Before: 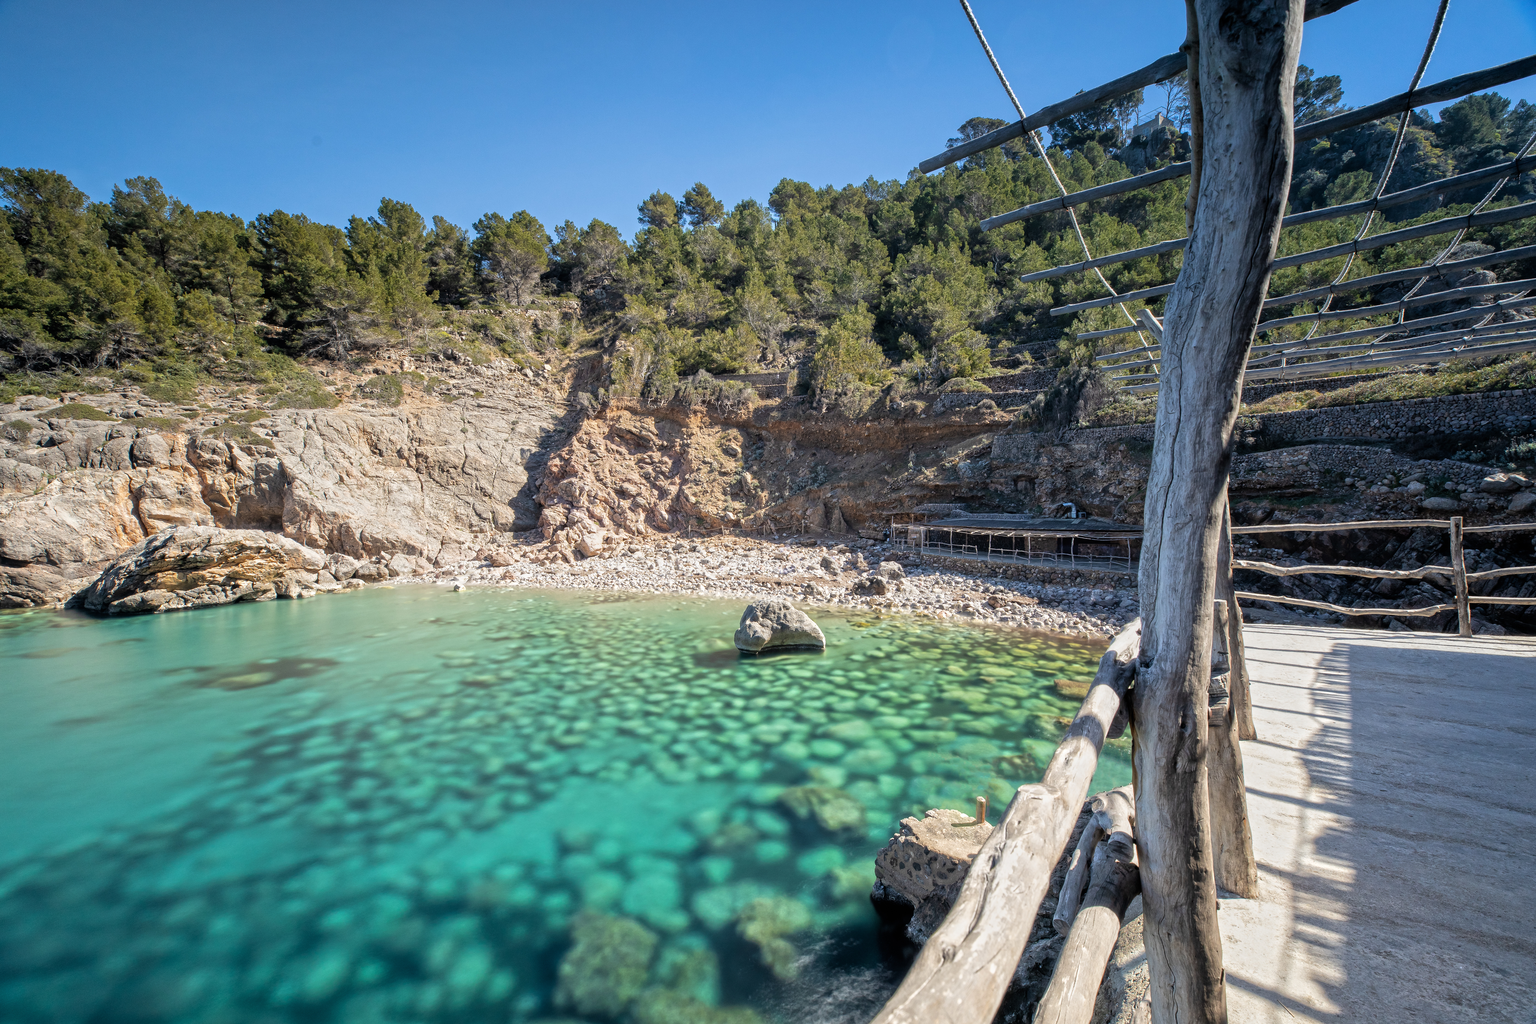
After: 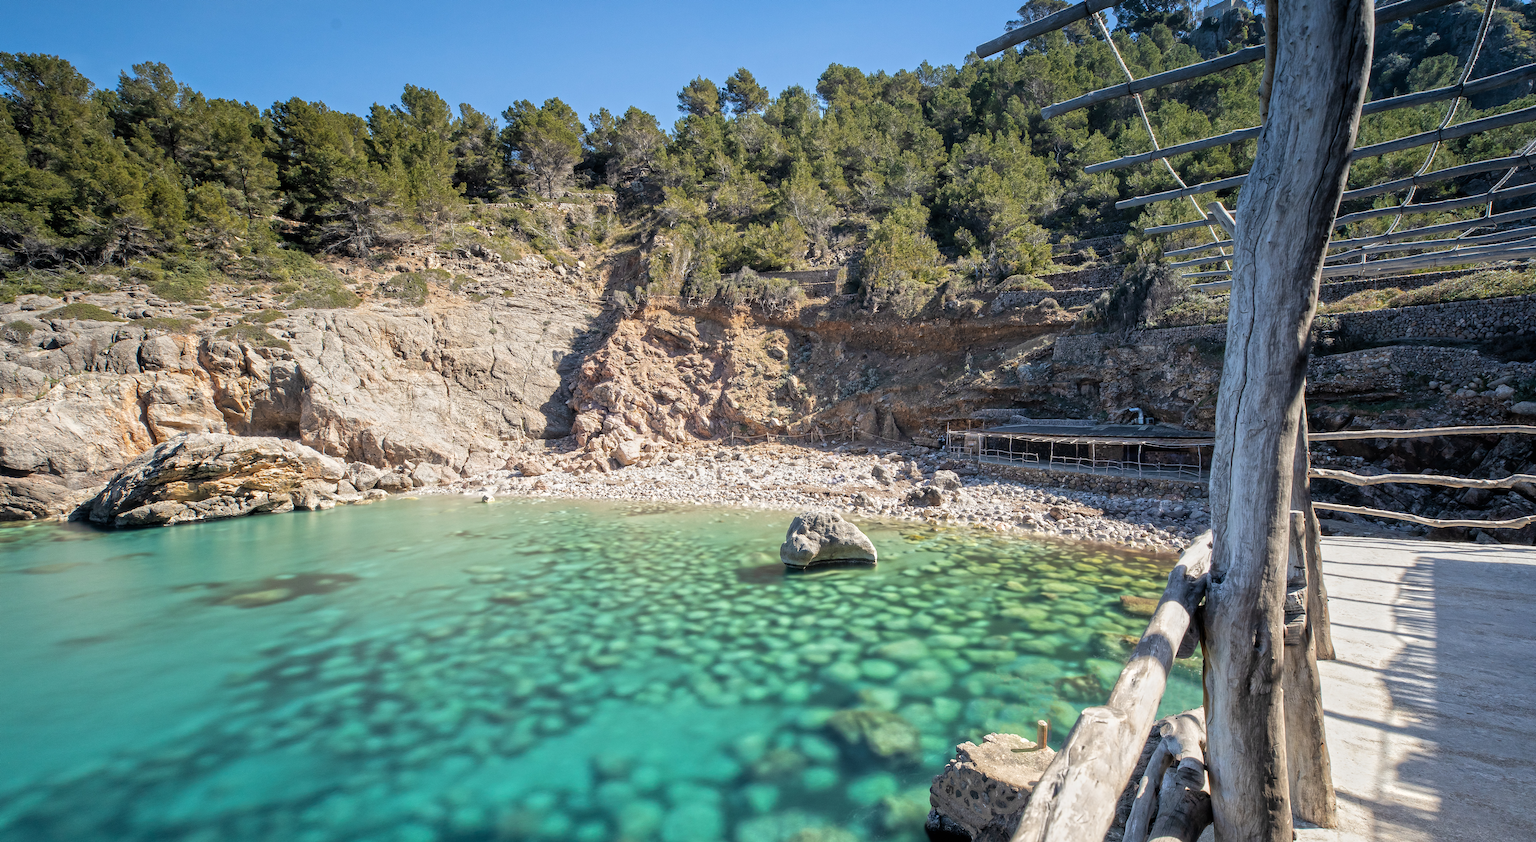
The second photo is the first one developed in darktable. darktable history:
tone equalizer: -8 EV -0.54 EV
crop and rotate: angle 0.043°, top 11.611%, right 5.791%, bottom 10.921%
levels: mode automatic
